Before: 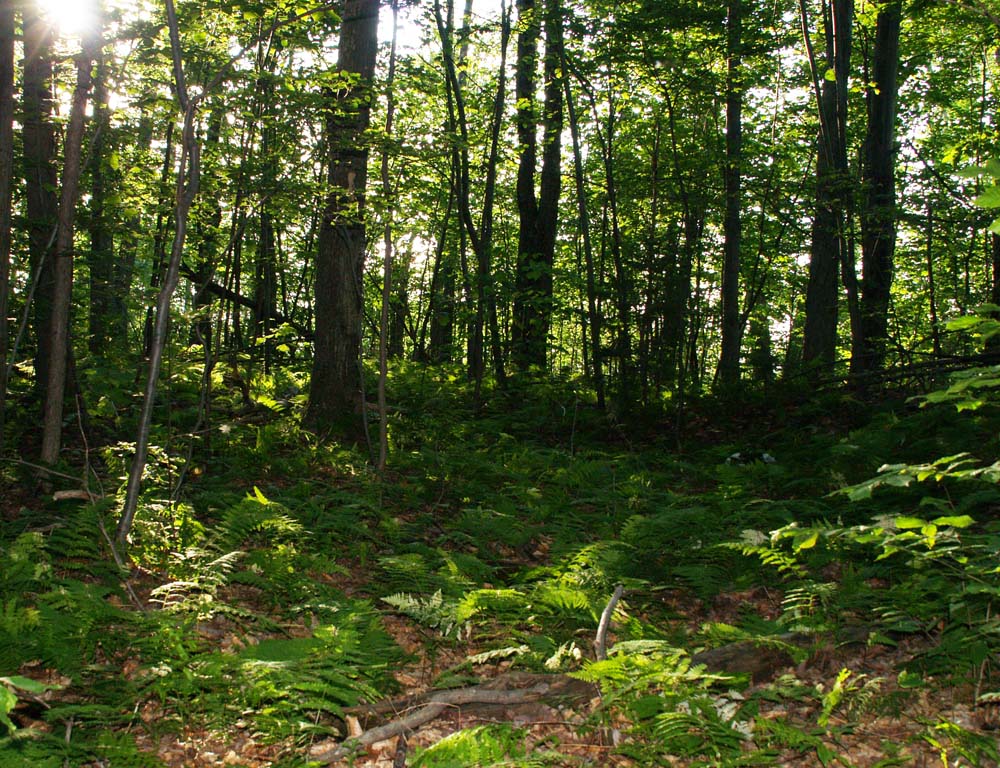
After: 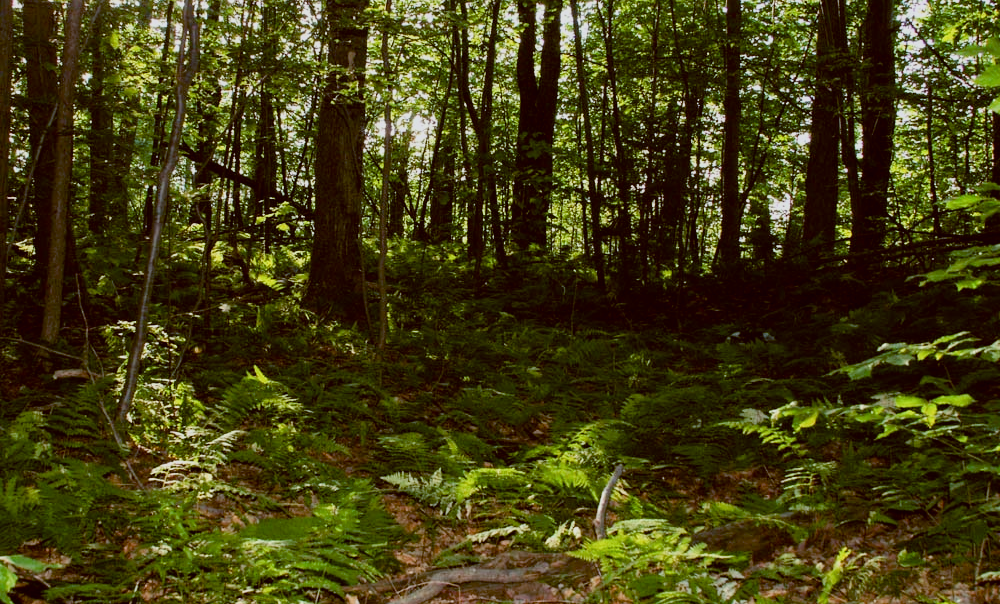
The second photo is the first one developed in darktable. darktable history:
contrast brightness saturation: contrast 0.07
crop and rotate: top 15.774%, bottom 5.506%
filmic rgb: black relative exposure -8.15 EV, white relative exposure 3.76 EV, hardness 4.46
color balance: lift [1, 1.015, 1.004, 0.985], gamma [1, 0.958, 0.971, 1.042], gain [1, 0.956, 0.977, 1.044]
